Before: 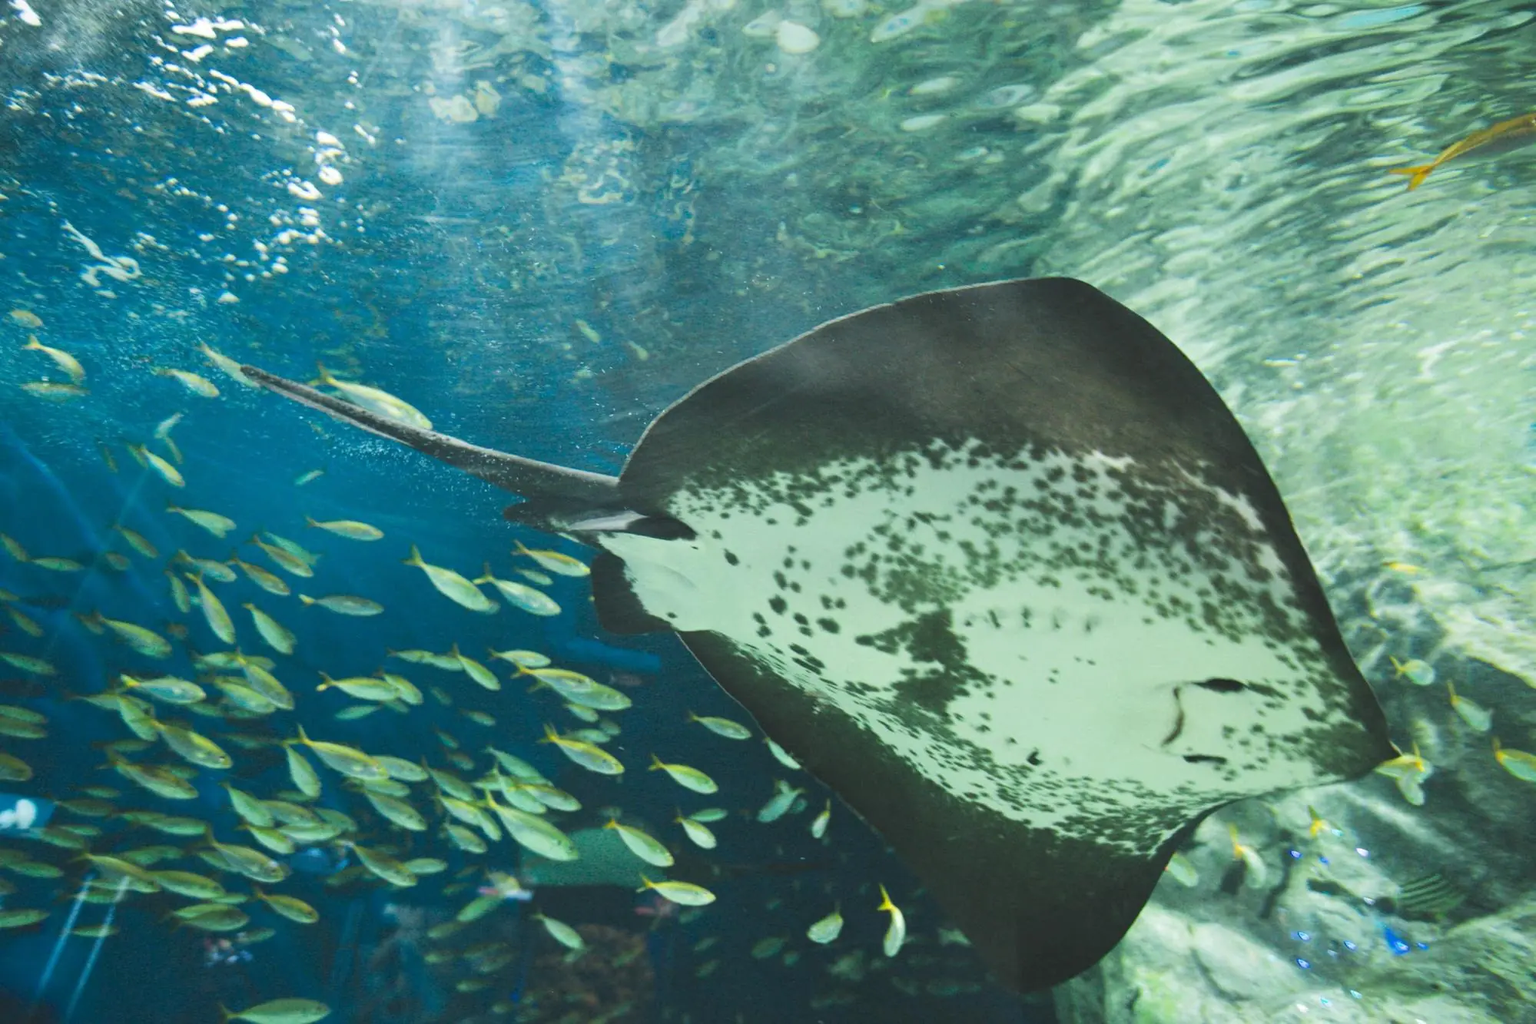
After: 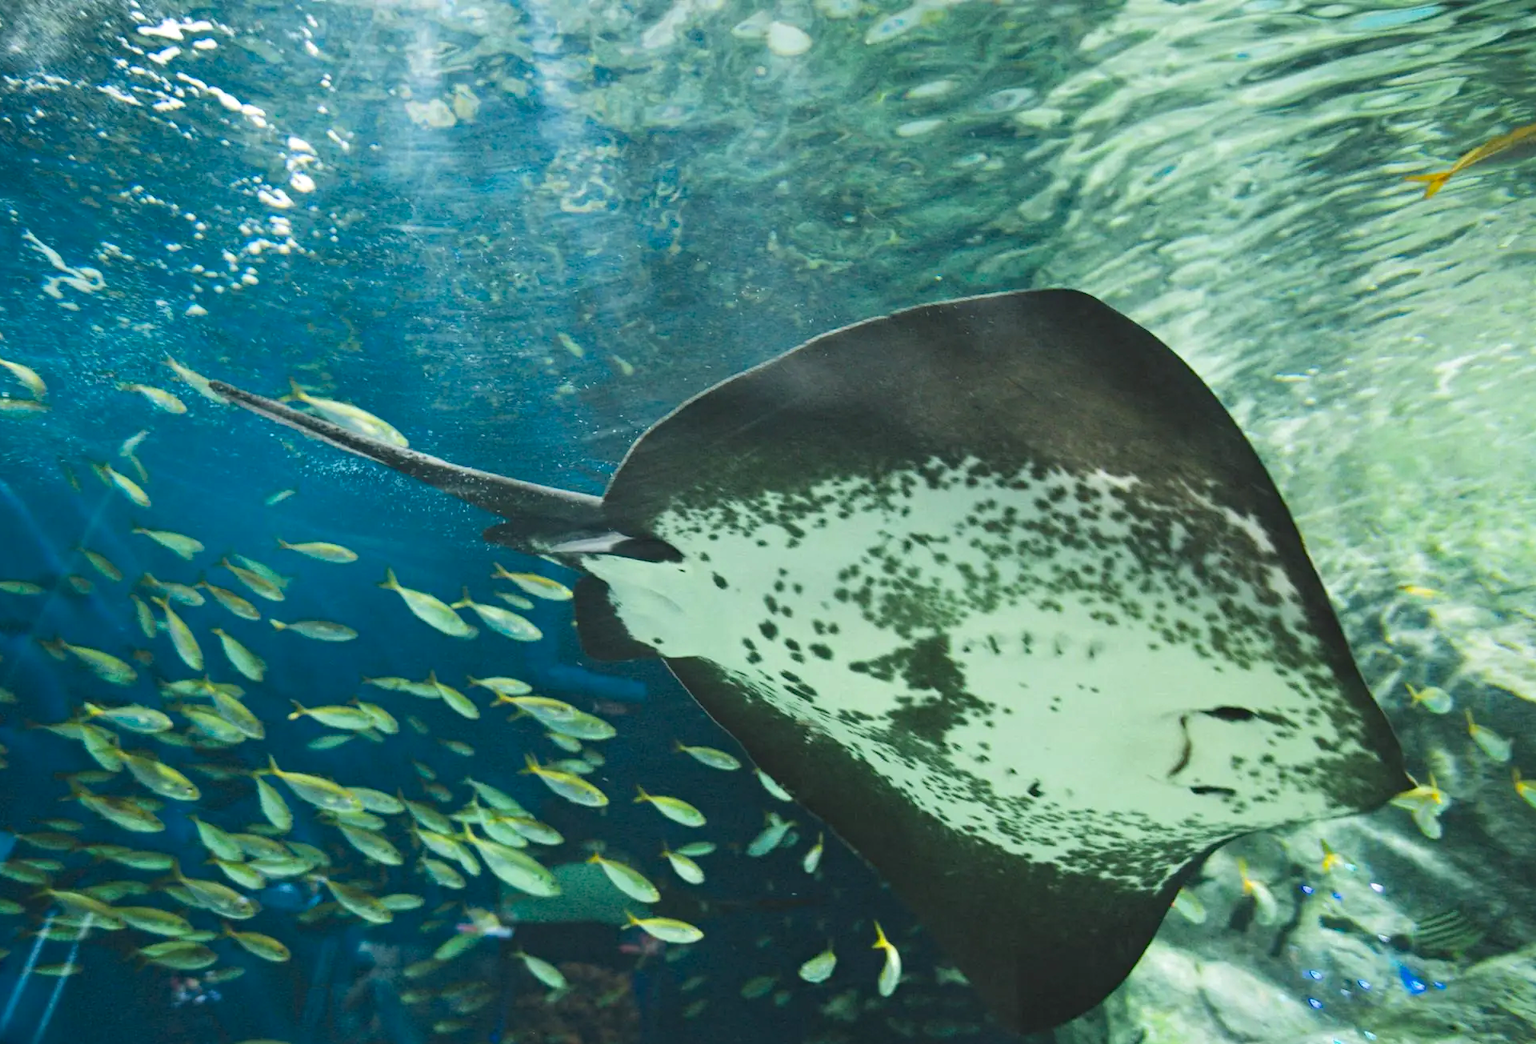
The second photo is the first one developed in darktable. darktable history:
crop and rotate: left 2.624%, right 1.281%, bottom 1.967%
haze removal: compatibility mode true, adaptive false
contrast brightness saturation: contrast 0.075
